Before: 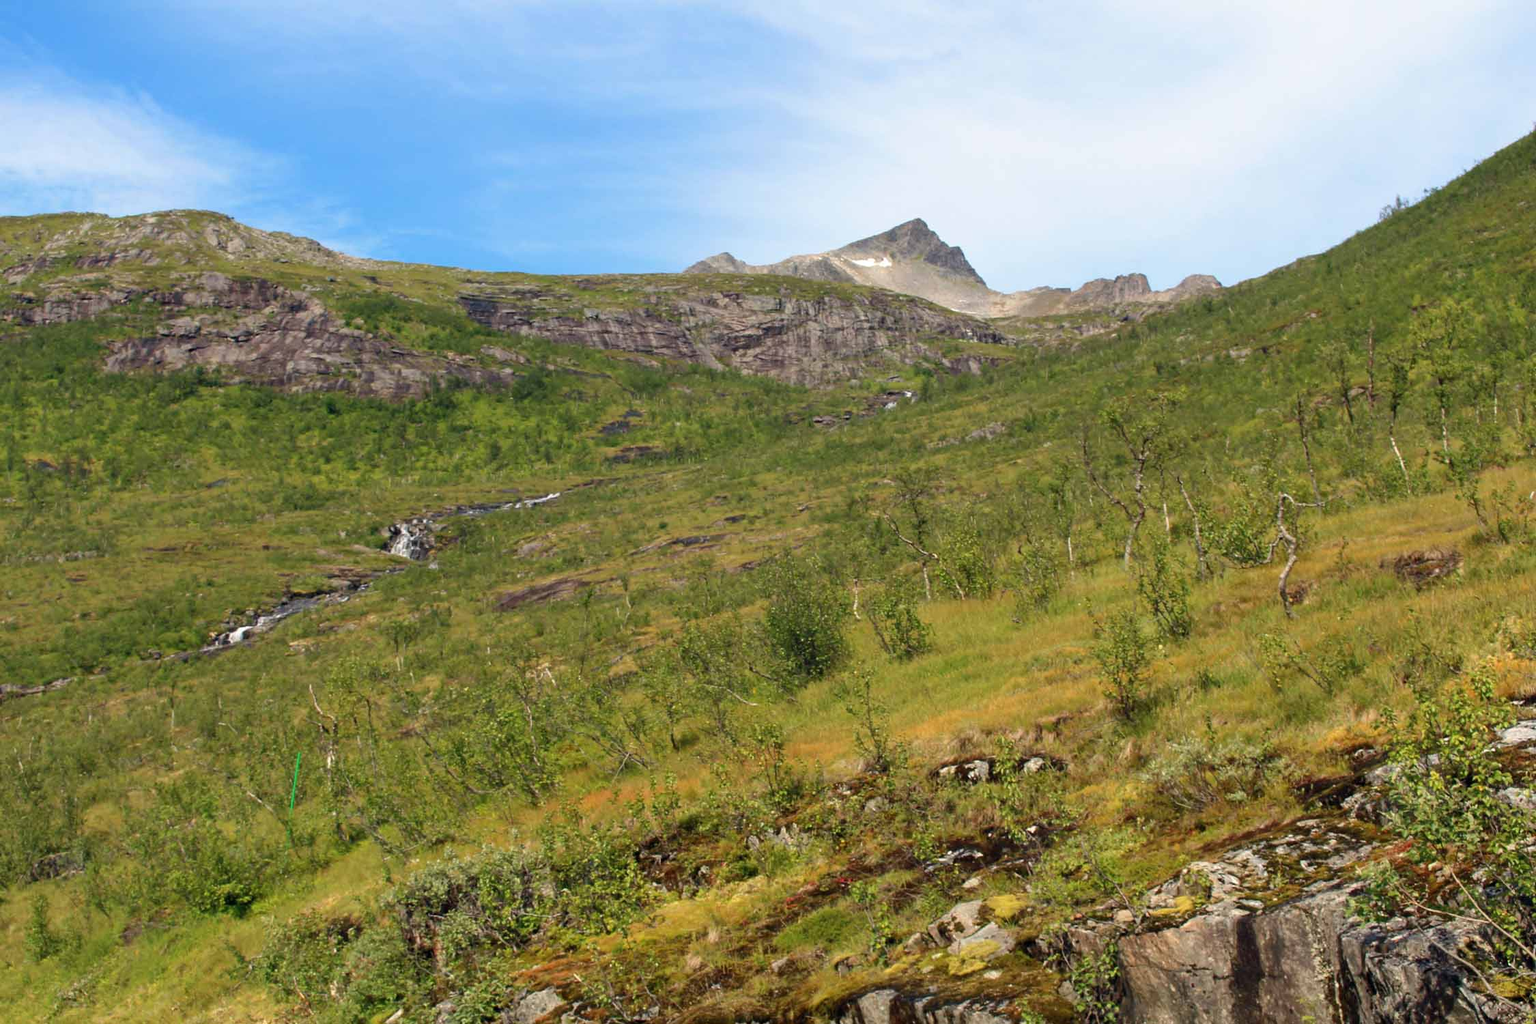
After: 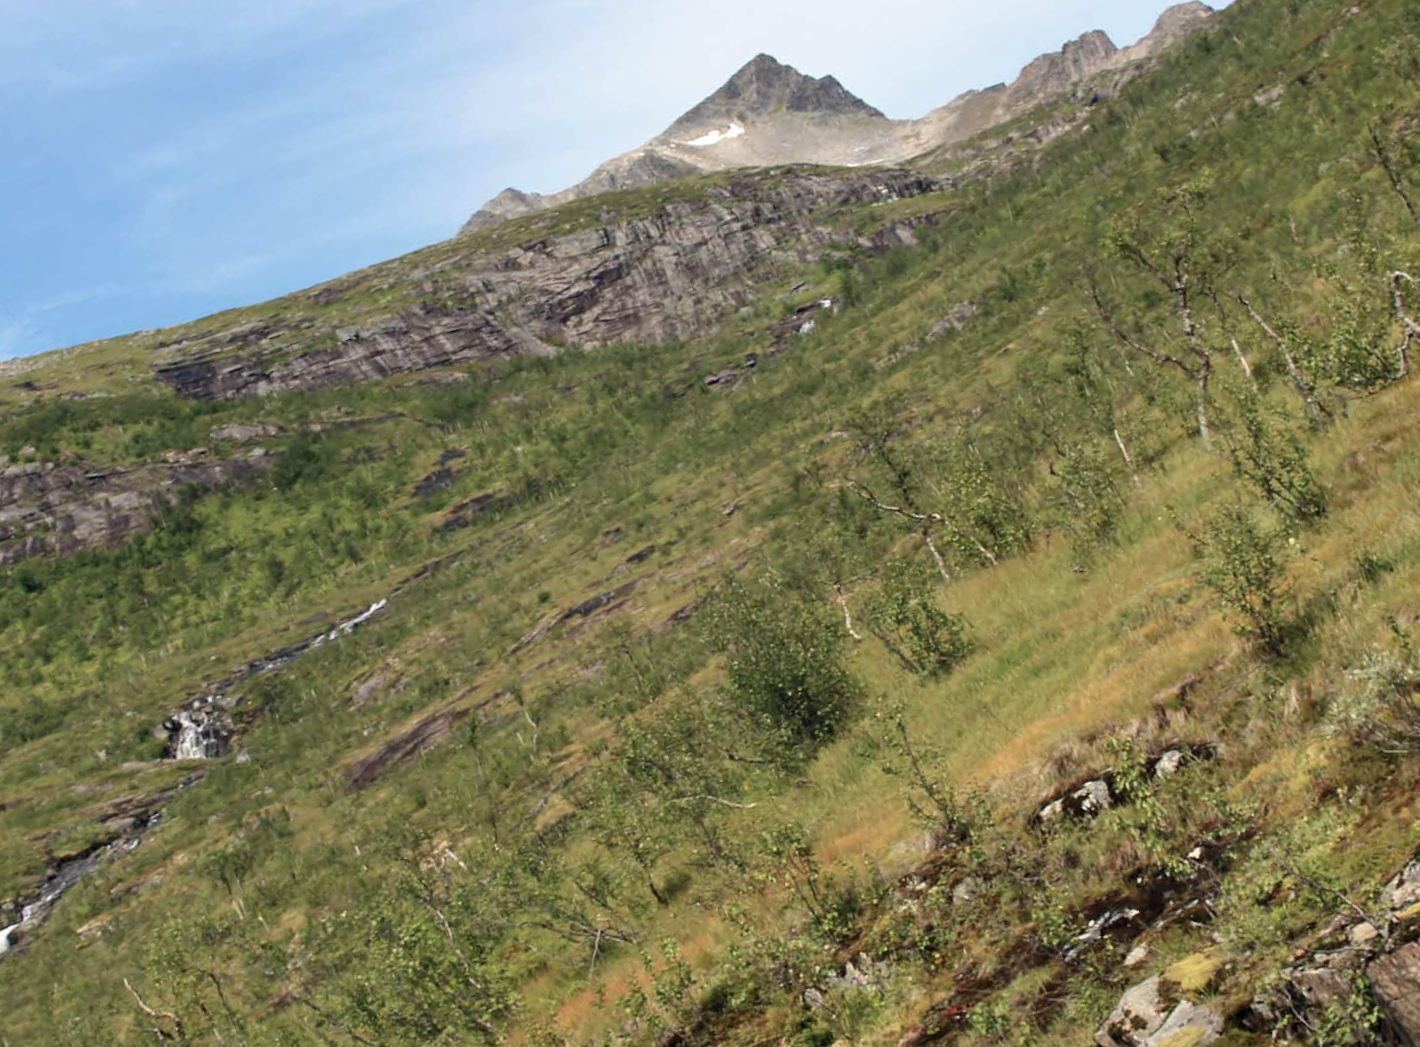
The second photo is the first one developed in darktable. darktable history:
crop and rotate: angle 18.02°, left 6.994%, right 3.709%, bottom 1.153%
contrast brightness saturation: contrast 0.095, saturation -0.281
